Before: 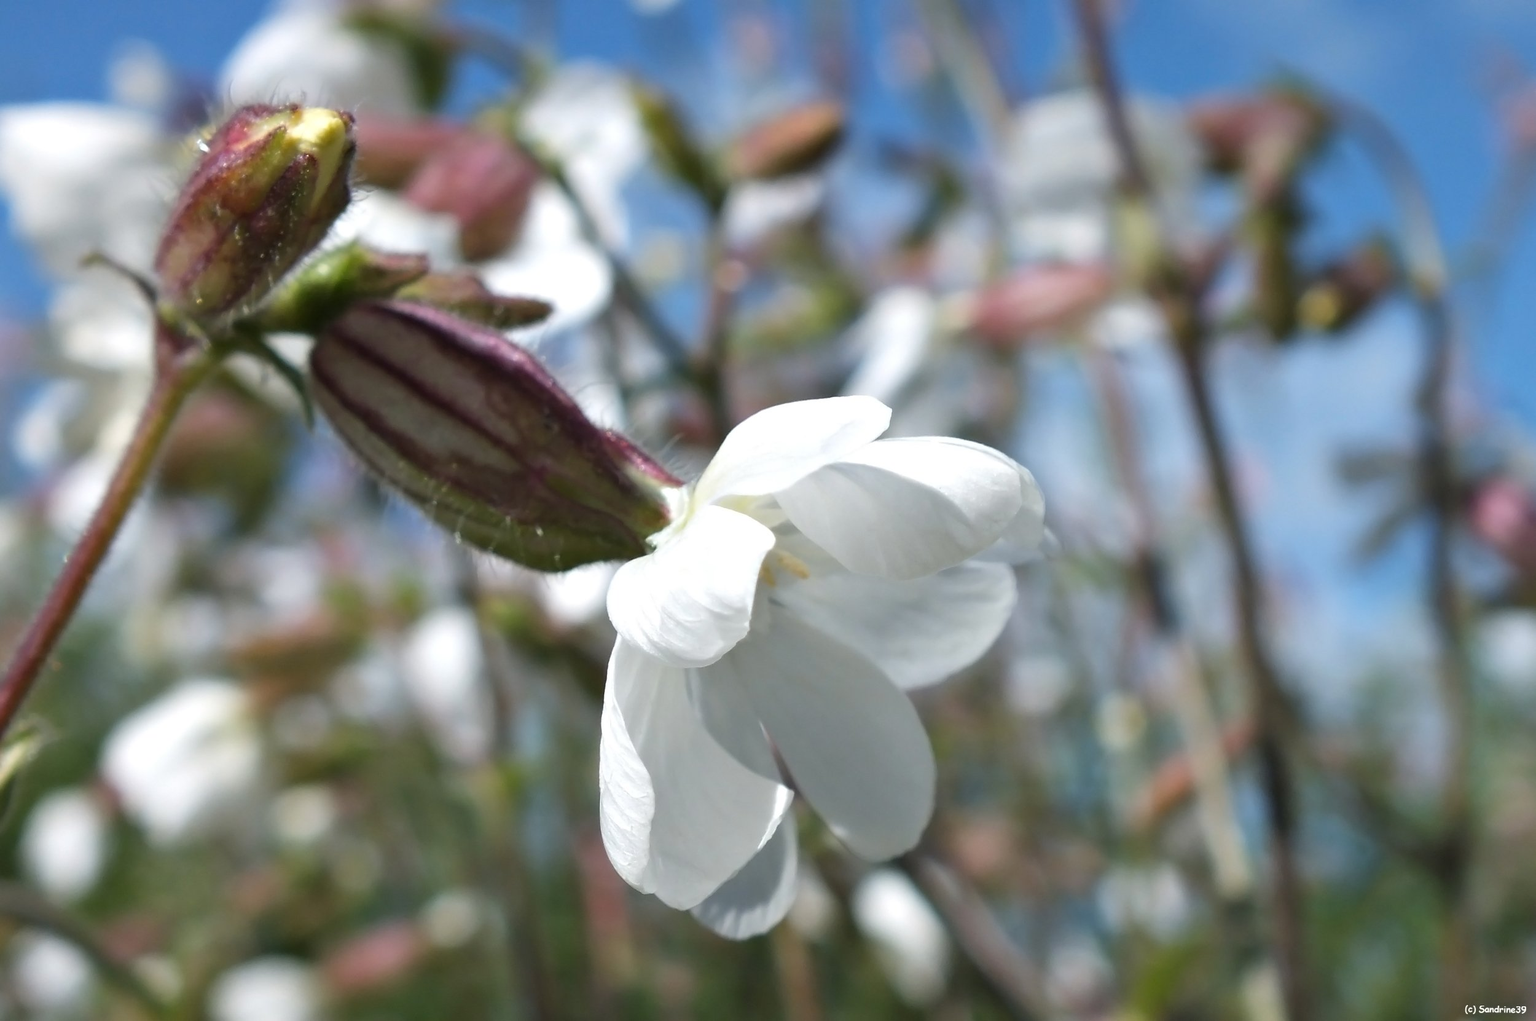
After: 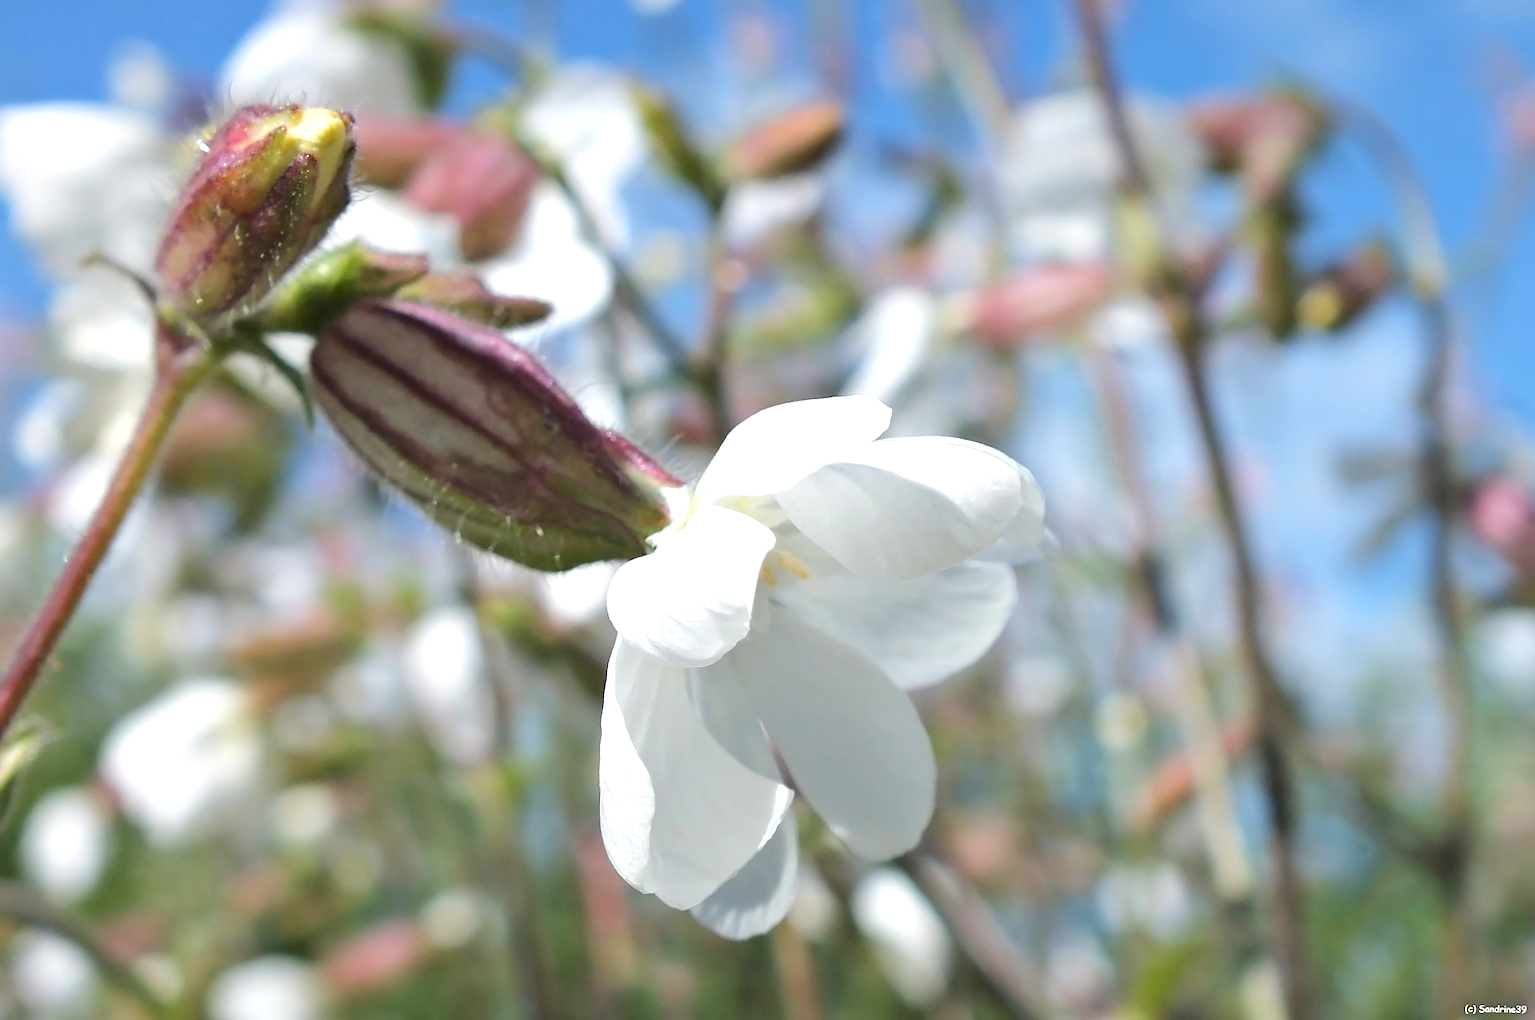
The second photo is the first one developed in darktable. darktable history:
sharpen: on, module defaults
tone equalizer: -8 EV 1.03 EV, -7 EV 0.974 EV, -6 EV 1.03 EV, -5 EV 1.03 EV, -4 EV 1.01 EV, -3 EV 0.754 EV, -2 EV 0.517 EV, -1 EV 0.274 EV, edges refinement/feathering 500, mask exposure compensation -1.57 EV, preserve details no
